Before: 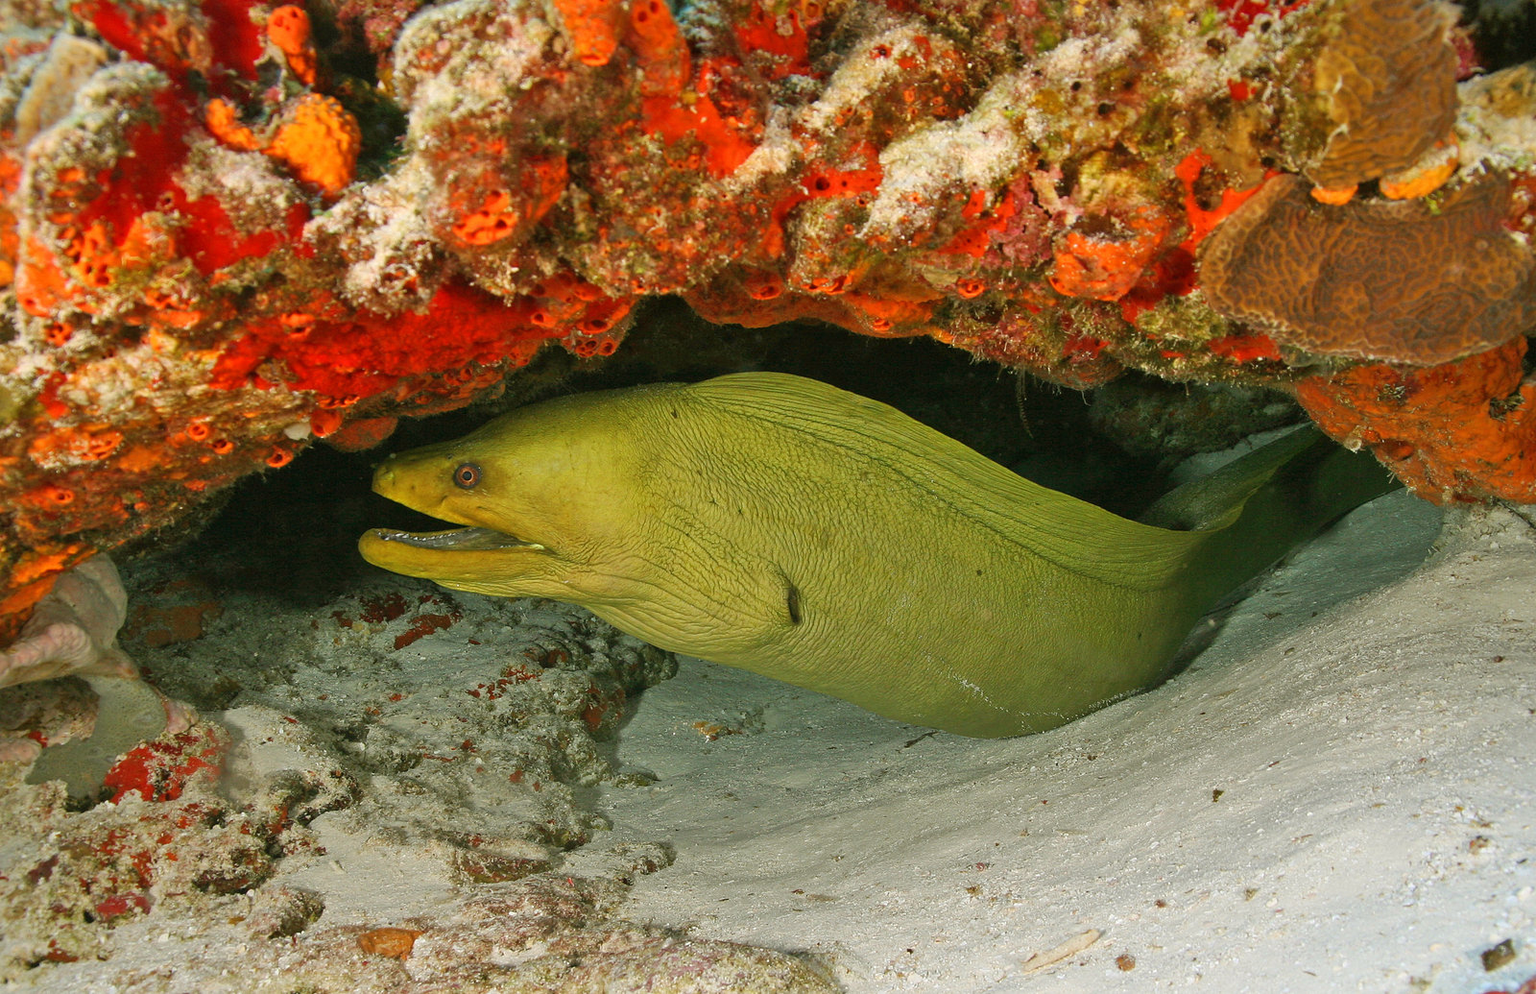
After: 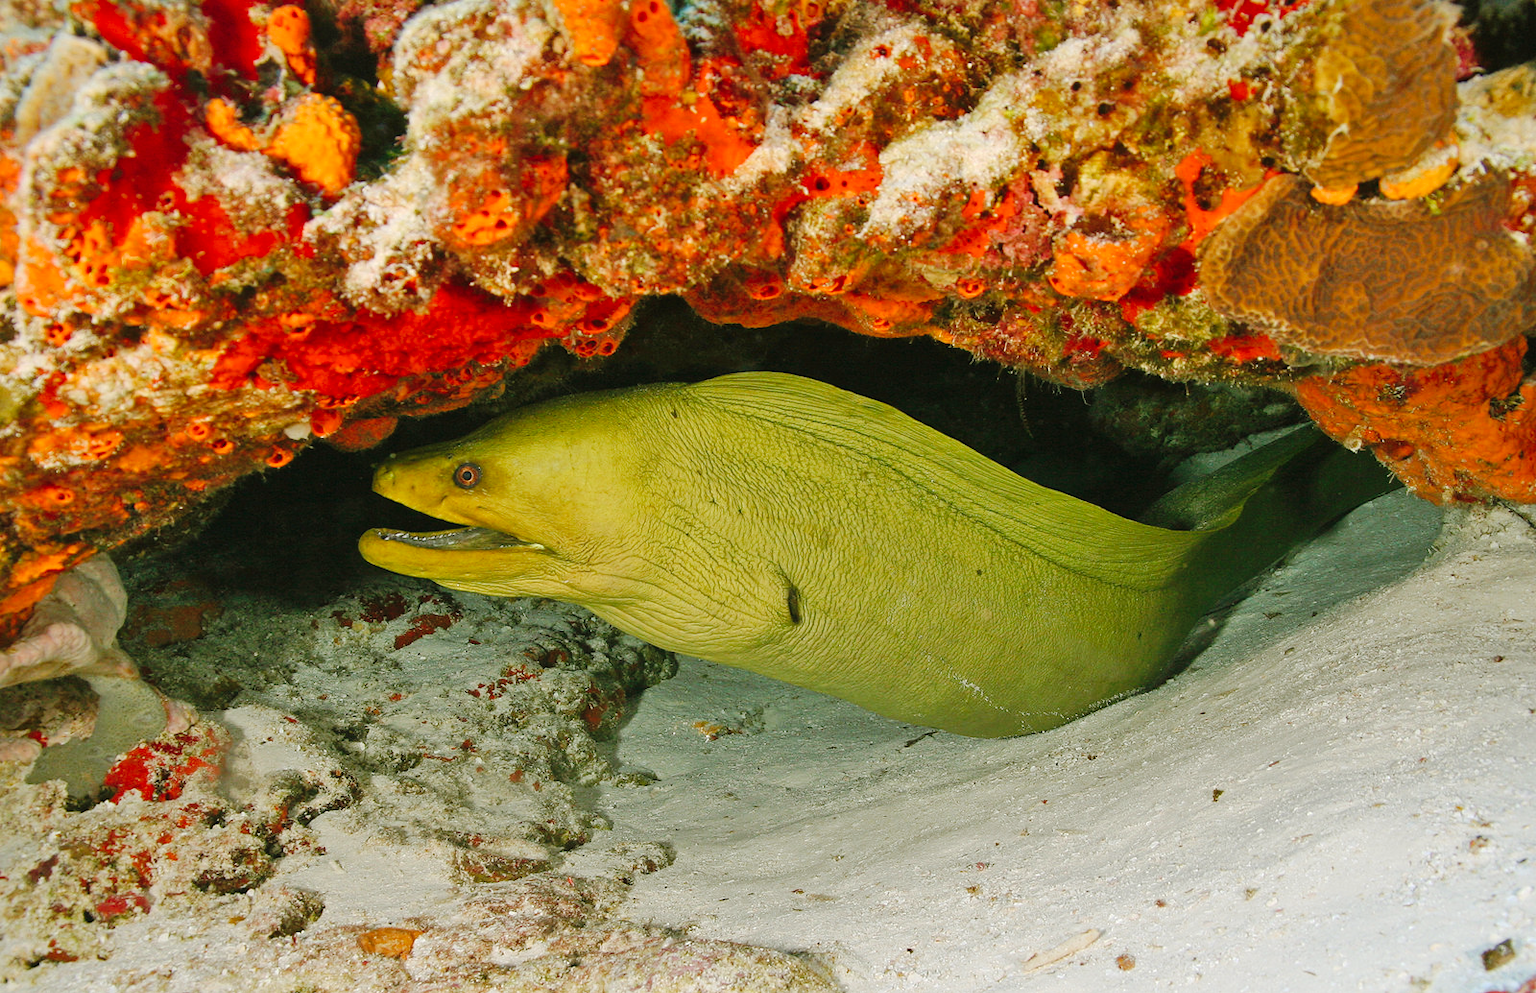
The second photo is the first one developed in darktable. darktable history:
tone curve: curves: ch0 [(0, 0) (0.003, 0.02) (0.011, 0.023) (0.025, 0.028) (0.044, 0.045) (0.069, 0.063) (0.1, 0.09) (0.136, 0.122) (0.177, 0.166) (0.224, 0.223) (0.277, 0.297) (0.335, 0.384) (0.399, 0.461) (0.468, 0.549) (0.543, 0.632) (0.623, 0.705) (0.709, 0.772) (0.801, 0.844) (0.898, 0.91) (1, 1)], preserve colors none
